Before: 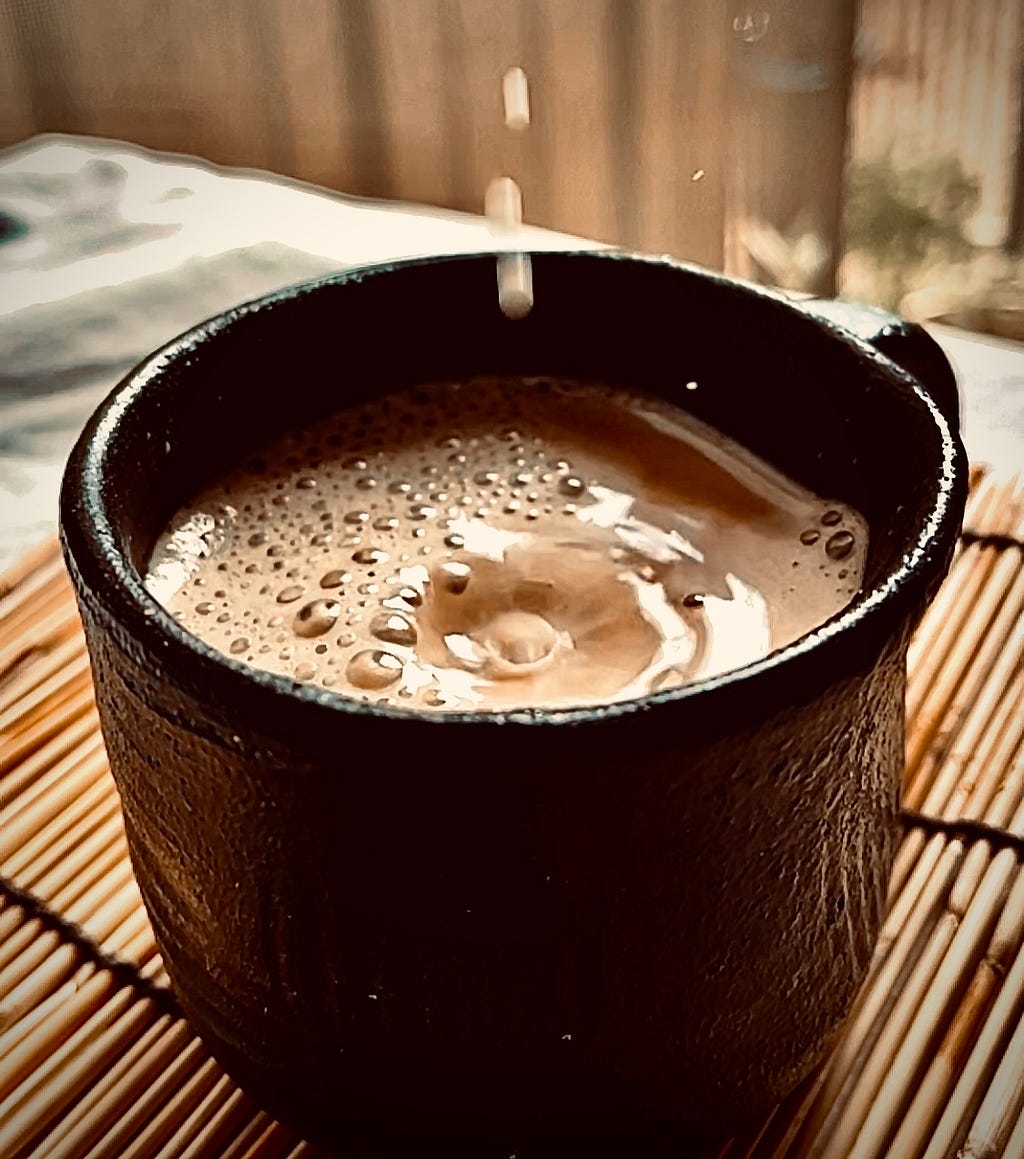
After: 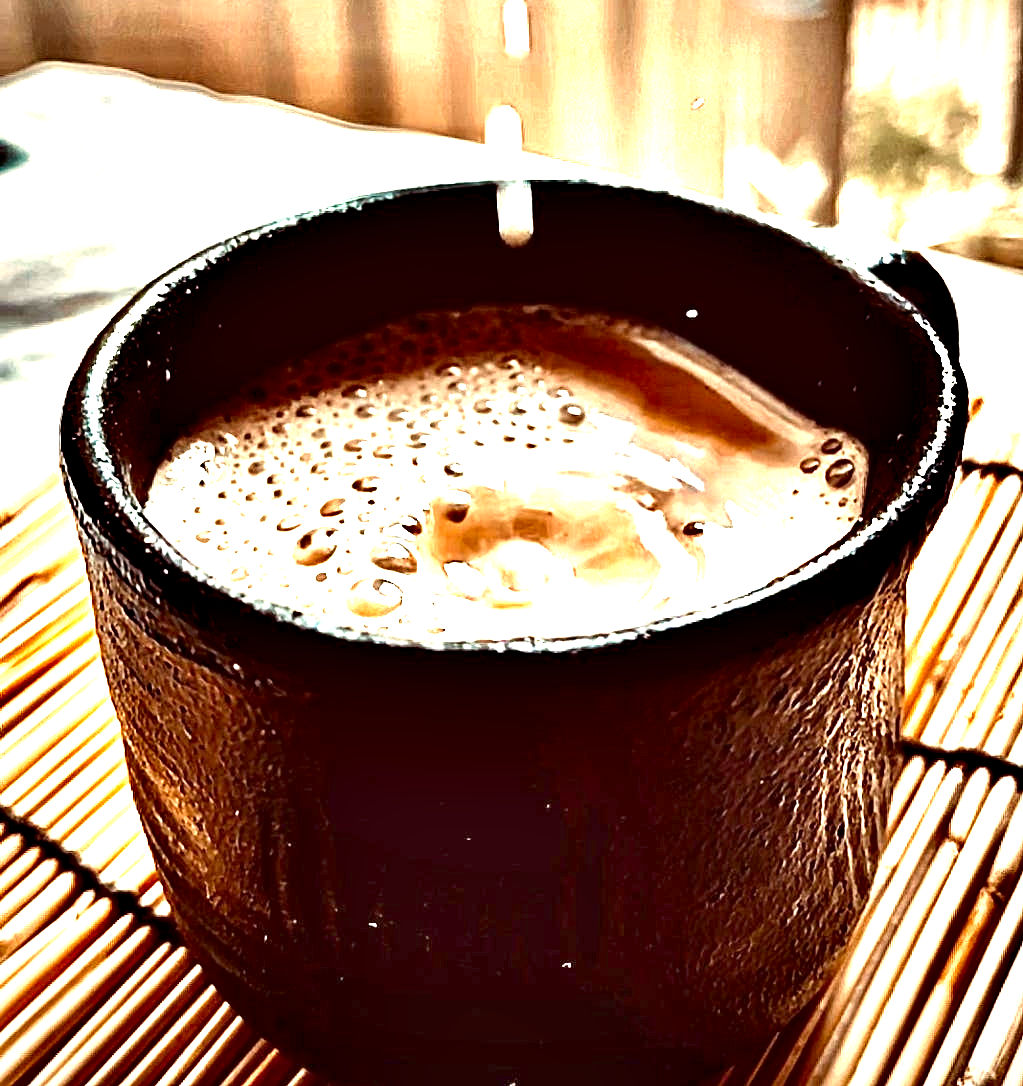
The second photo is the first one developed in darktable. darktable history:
exposure: exposure 2.001 EV, compensate exposure bias true, compensate highlight preservation false
crop and rotate: top 6.273%
contrast equalizer: y [[0.6 ×6], [0.55 ×6], [0 ×6], [0 ×6], [0 ×6]]
